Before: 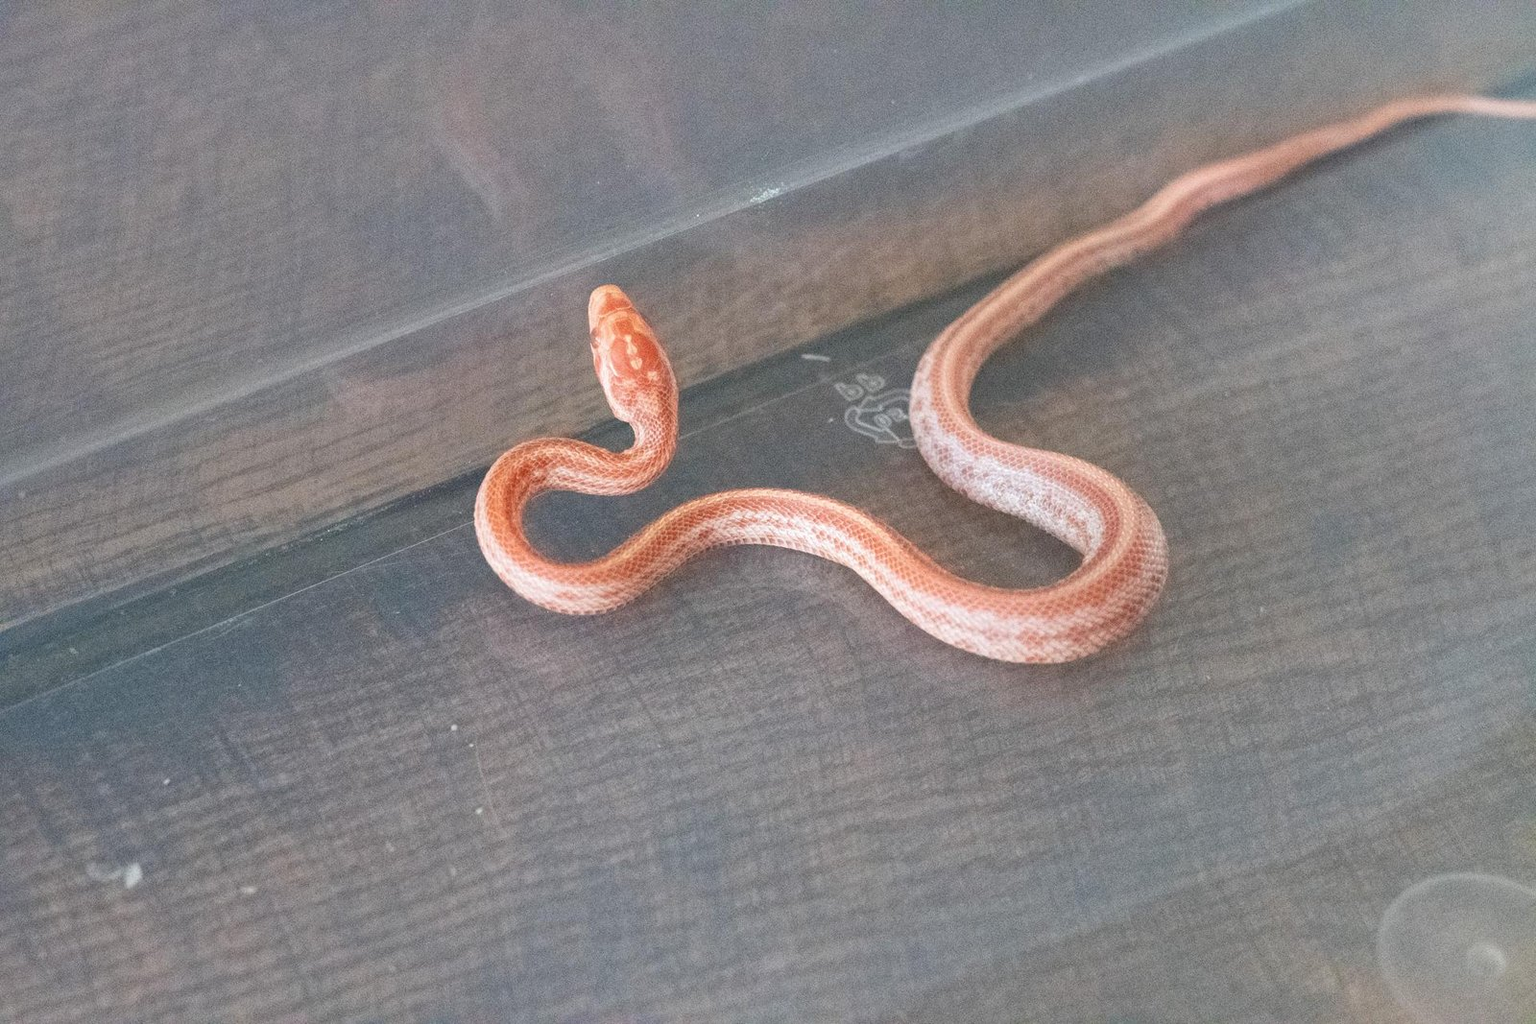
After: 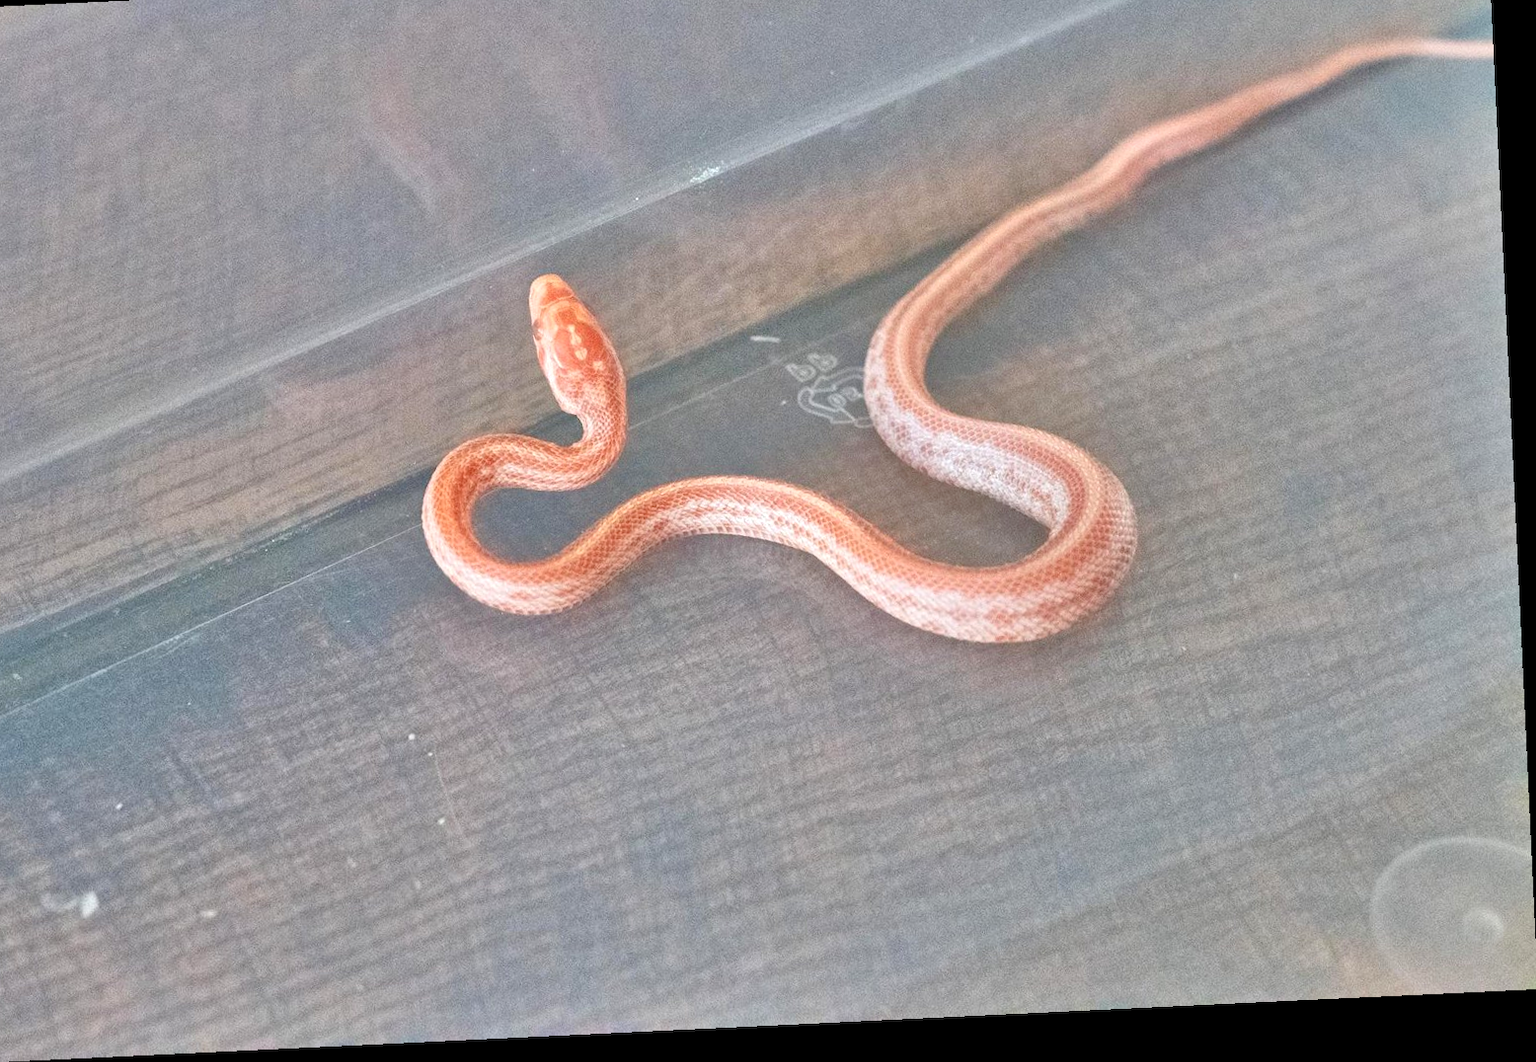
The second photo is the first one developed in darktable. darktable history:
tone equalizer: -7 EV 0.144 EV, -6 EV 0.631 EV, -5 EV 1.14 EV, -4 EV 1.36 EV, -3 EV 1.18 EV, -2 EV 0.6 EV, -1 EV 0.161 EV, mask exposure compensation -0.508 EV
crop and rotate: angle 2.72°, left 5.6%, top 5.682%
